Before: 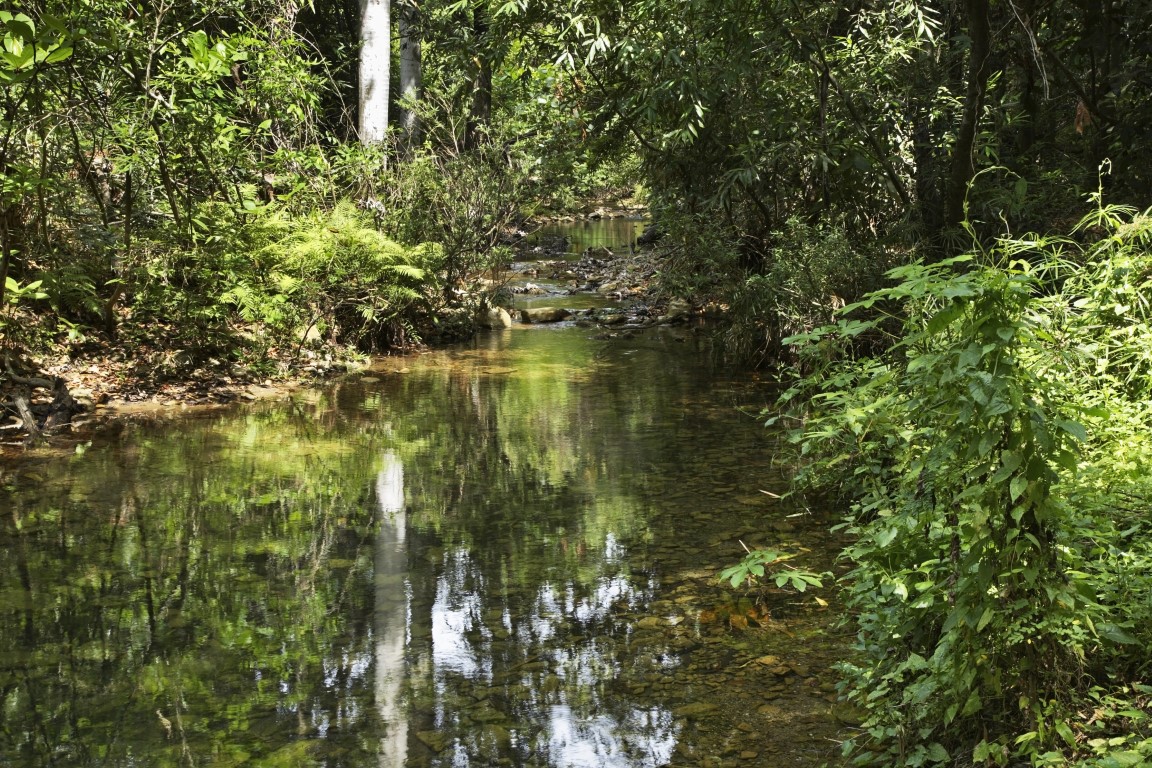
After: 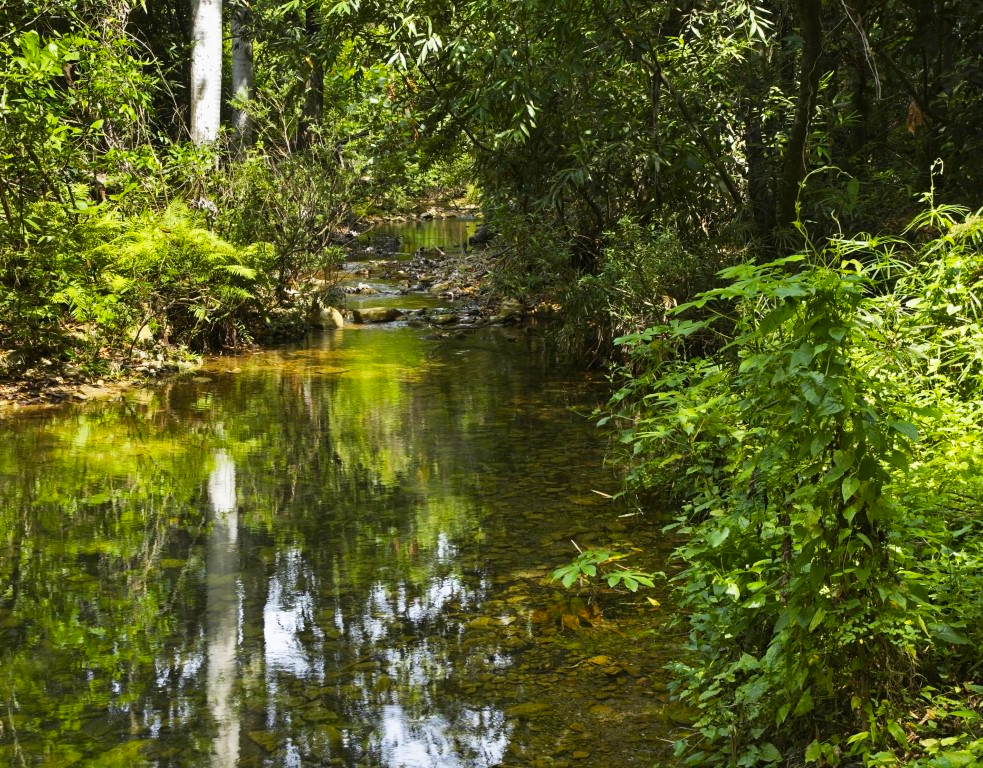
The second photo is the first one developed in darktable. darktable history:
crop and rotate: left 14.584%
color balance rgb: perceptual saturation grading › global saturation 30%, global vibrance 20%
